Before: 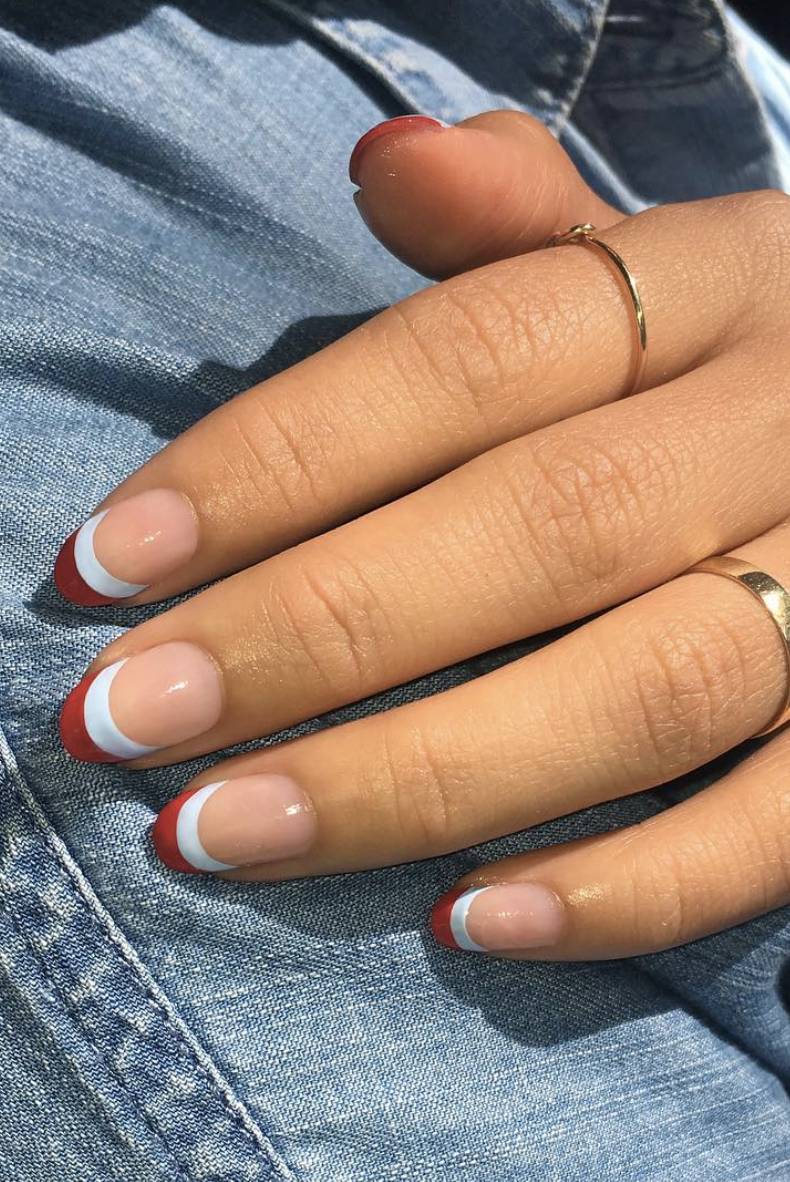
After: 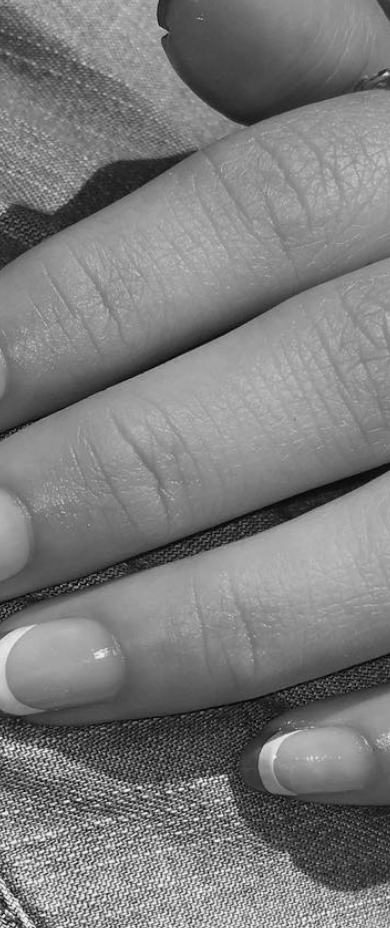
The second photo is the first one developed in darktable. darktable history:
exposure: exposure -0.116 EV, compensate exposure bias true, compensate highlight preservation false
crop and rotate: angle 0.02°, left 24.353%, top 13.219%, right 26.156%, bottom 8.224%
monochrome: a 0, b 0, size 0.5, highlights 0.57
